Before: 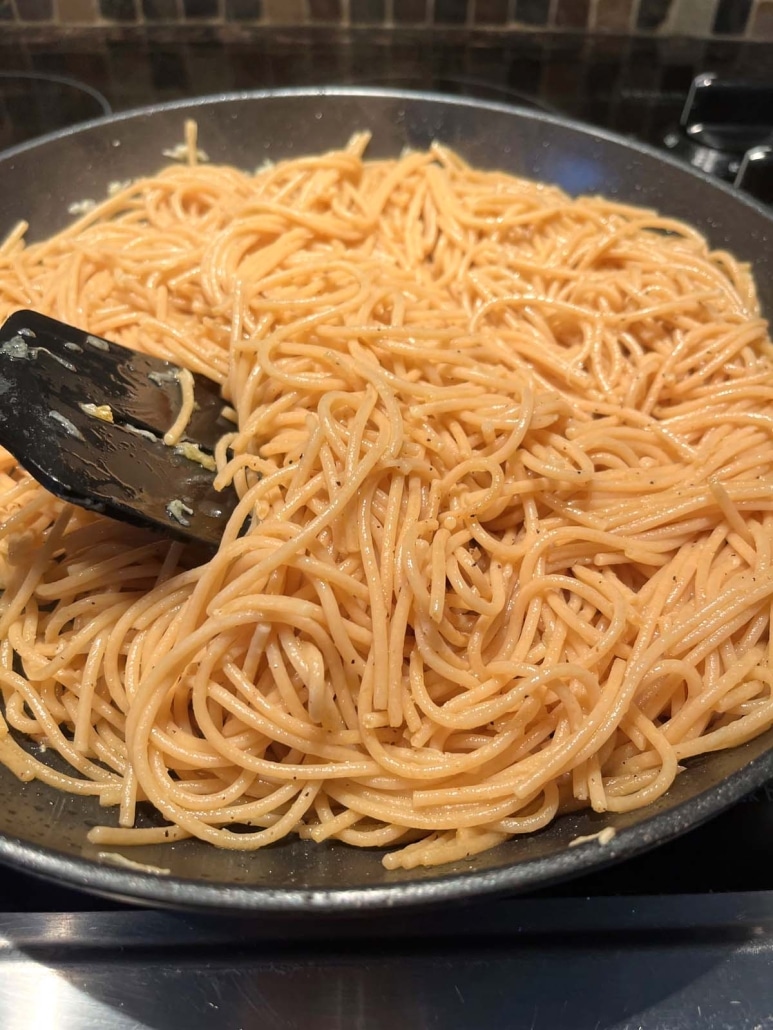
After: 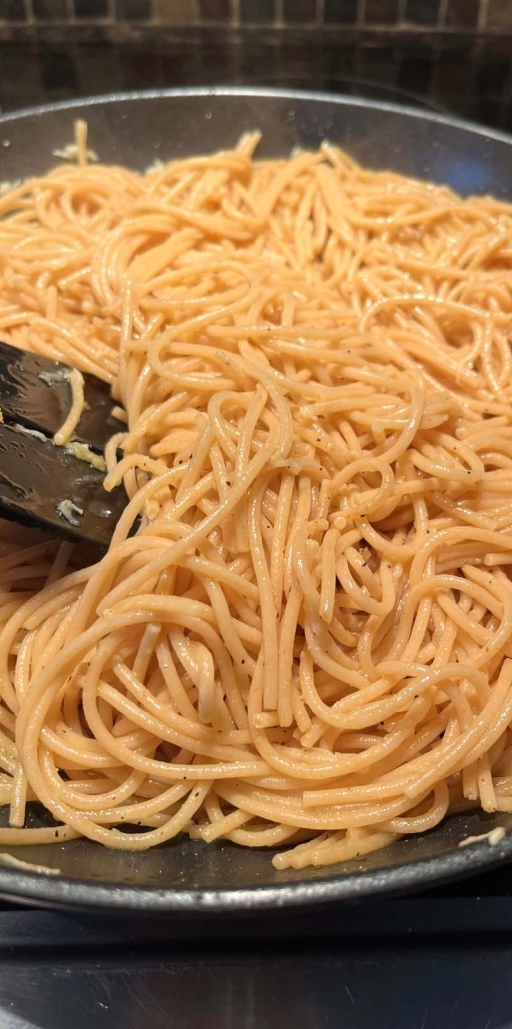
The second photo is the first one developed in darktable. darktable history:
crop and rotate: left 14.293%, right 19.359%
